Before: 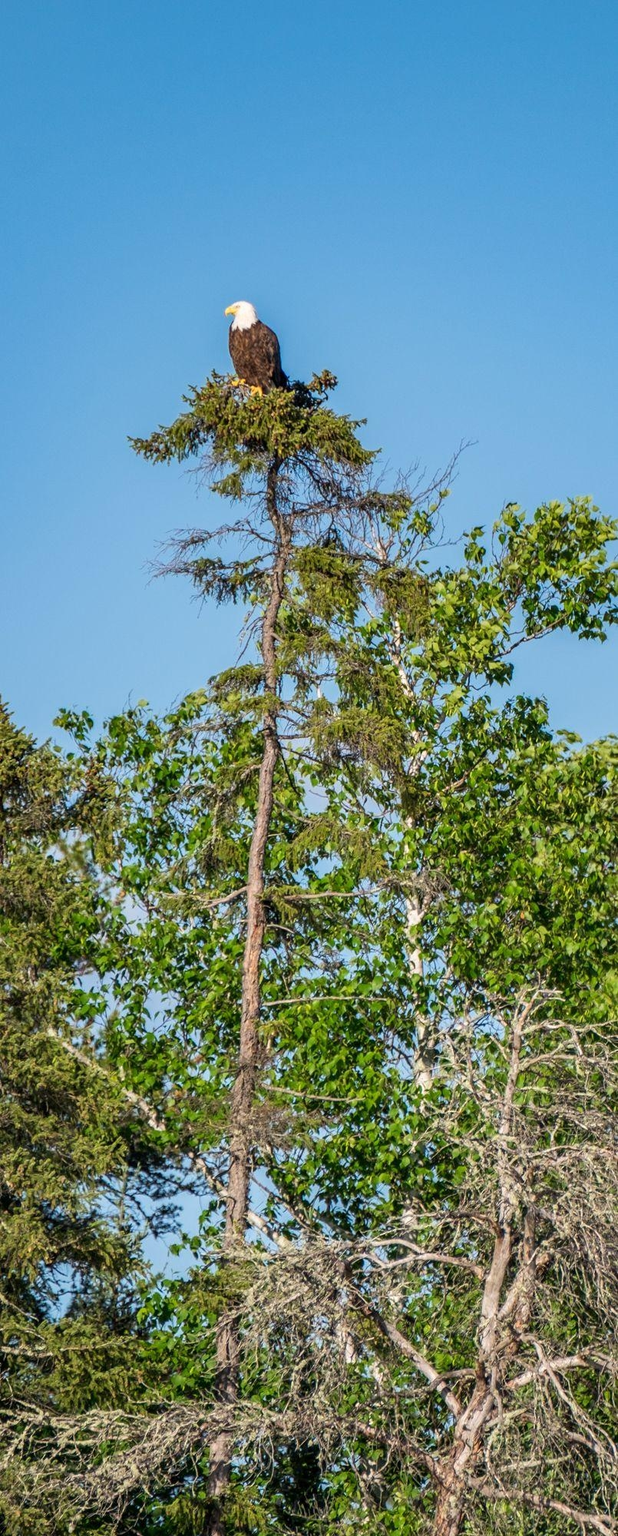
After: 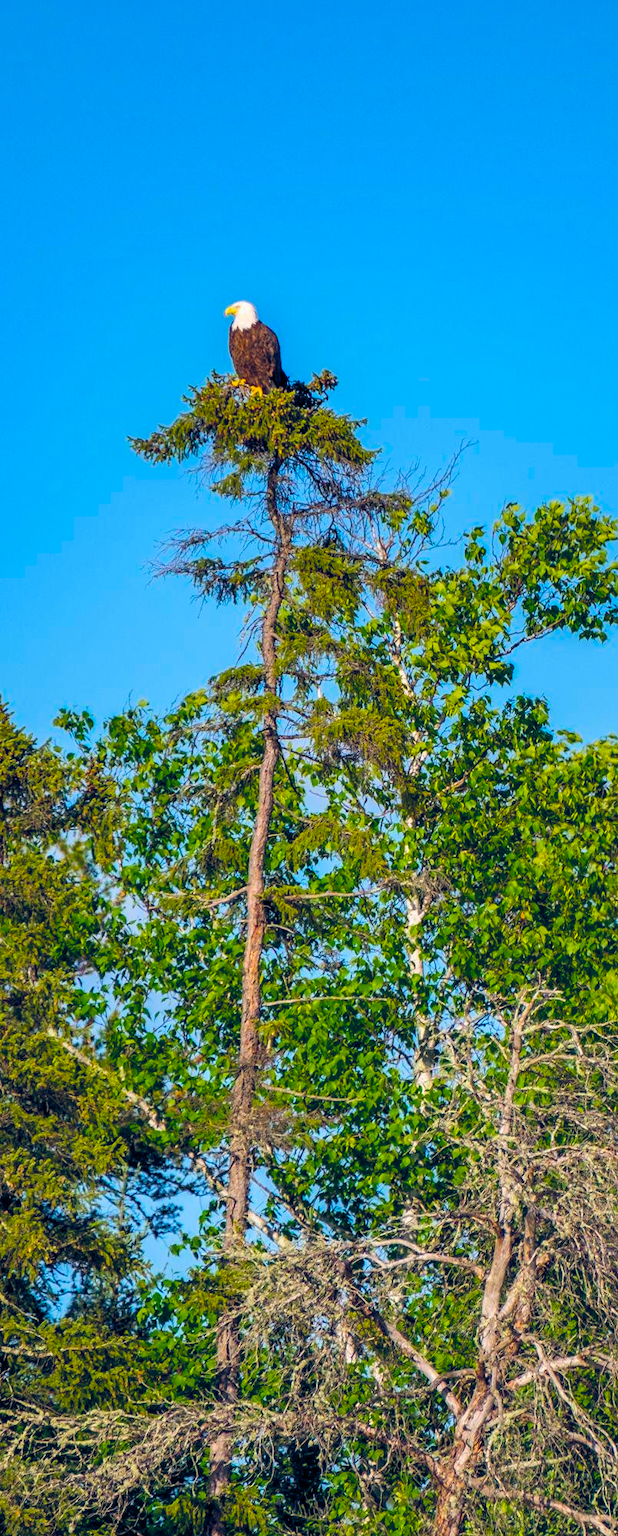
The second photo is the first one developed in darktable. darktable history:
color balance rgb: global offset › chroma 0.257%, global offset › hue 256.07°, linear chroma grading › global chroma 24.504%, perceptual saturation grading › global saturation 30.831%, global vibrance 20%
